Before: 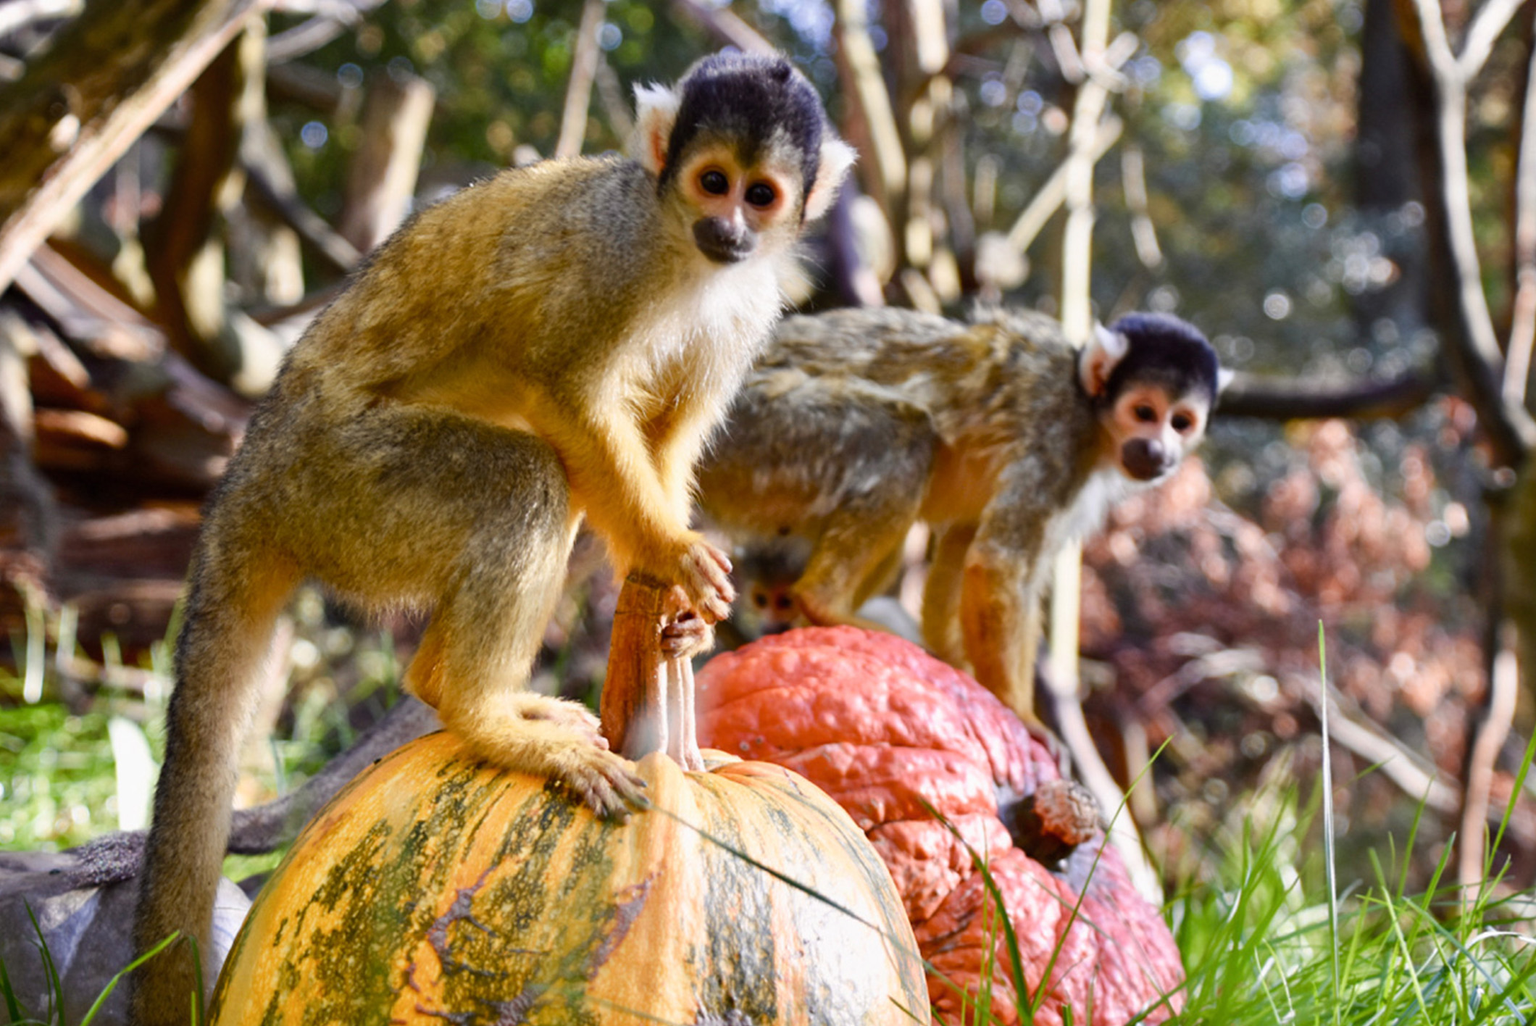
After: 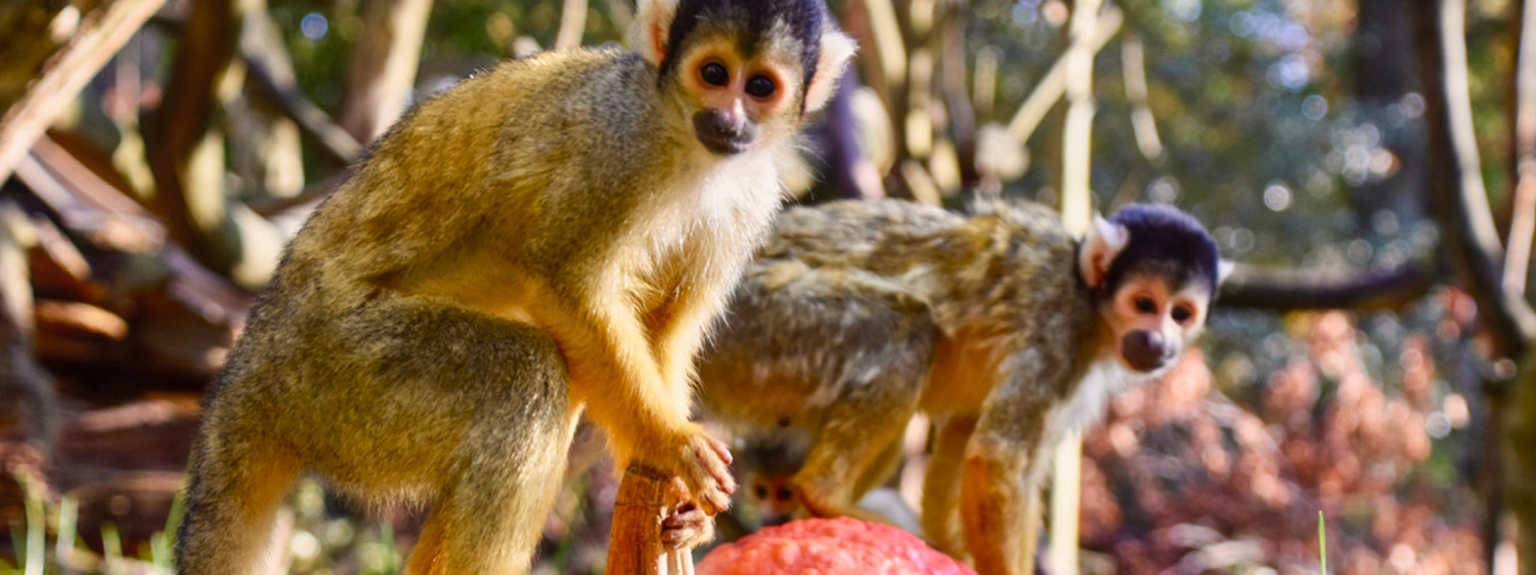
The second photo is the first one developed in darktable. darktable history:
local contrast: detail 110%
crop and rotate: top 10.605%, bottom 33.274%
color correction: highlights a* 0.816, highlights b* 2.78, saturation 1.1
velvia: on, module defaults
